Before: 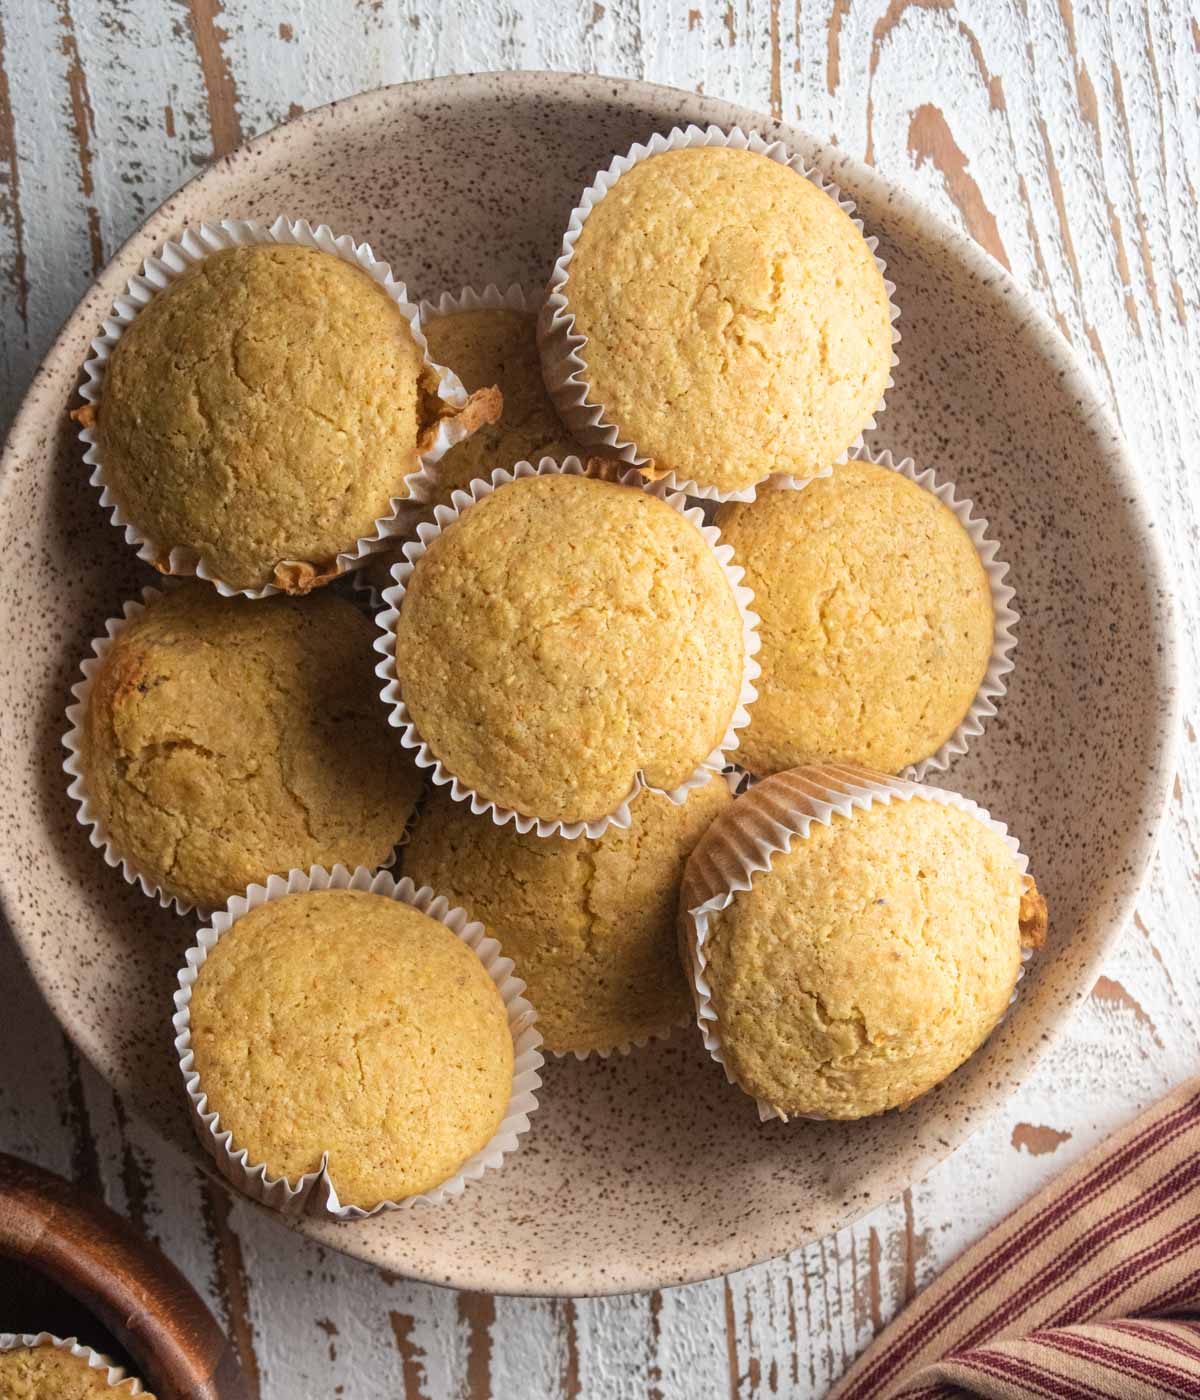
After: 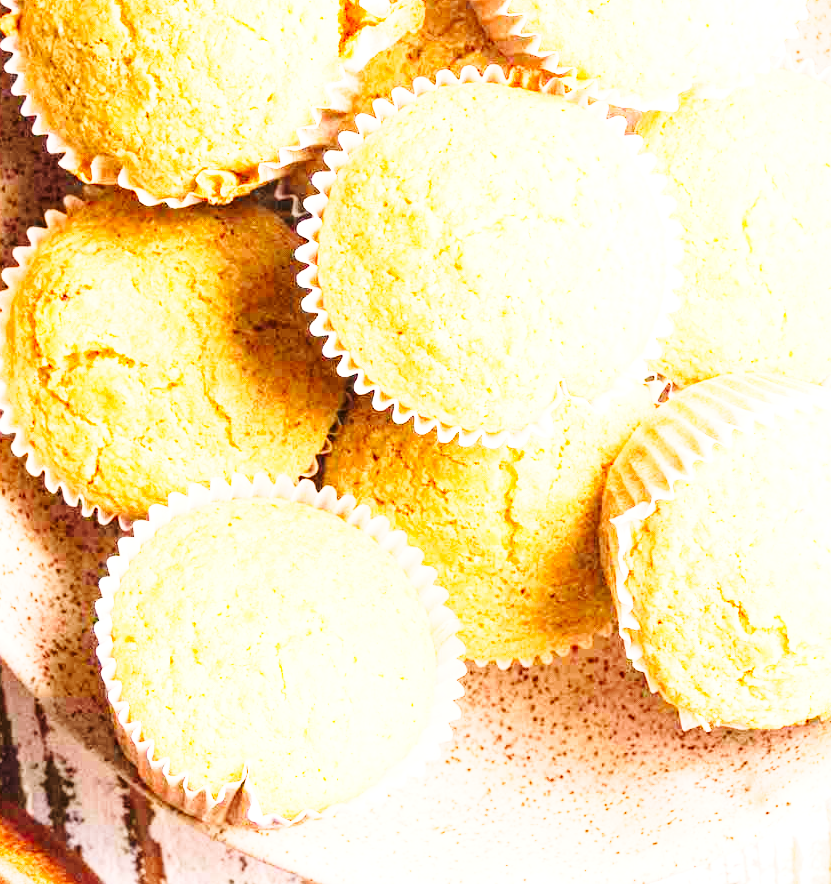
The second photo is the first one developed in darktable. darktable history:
base curve: curves: ch0 [(0, 0) (0.028, 0.03) (0.121, 0.232) (0.46, 0.748) (0.859, 0.968) (1, 1)], preserve colors none
crop: left 6.582%, top 27.977%, right 24.152%, bottom 8.838%
tone curve: curves: ch0 [(0, 0) (0.051, 0.027) (0.096, 0.071) (0.241, 0.247) (0.455, 0.52) (0.594, 0.692) (0.715, 0.845) (0.84, 0.936) (1, 1)]; ch1 [(0, 0) (0.1, 0.038) (0.318, 0.243) (0.399, 0.351) (0.478, 0.469) (0.499, 0.499) (0.534, 0.549) (0.565, 0.605) (0.601, 0.644) (0.666, 0.701) (1, 1)]; ch2 [(0, 0) (0.453, 0.45) (0.479, 0.483) (0.504, 0.499) (0.52, 0.508) (0.561, 0.573) (0.592, 0.617) (0.824, 0.815) (1, 1)], preserve colors none
color correction: highlights a* 3.28, highlights b* 2.06, saturation 1.16
contrast brightness saturation: contrast 0.054, brightness 0.062, saturation 0.015
exposure: black level correction 0.001, exposure 1.811 EV, compensate exposure bias true, compensate highlight preservation false
